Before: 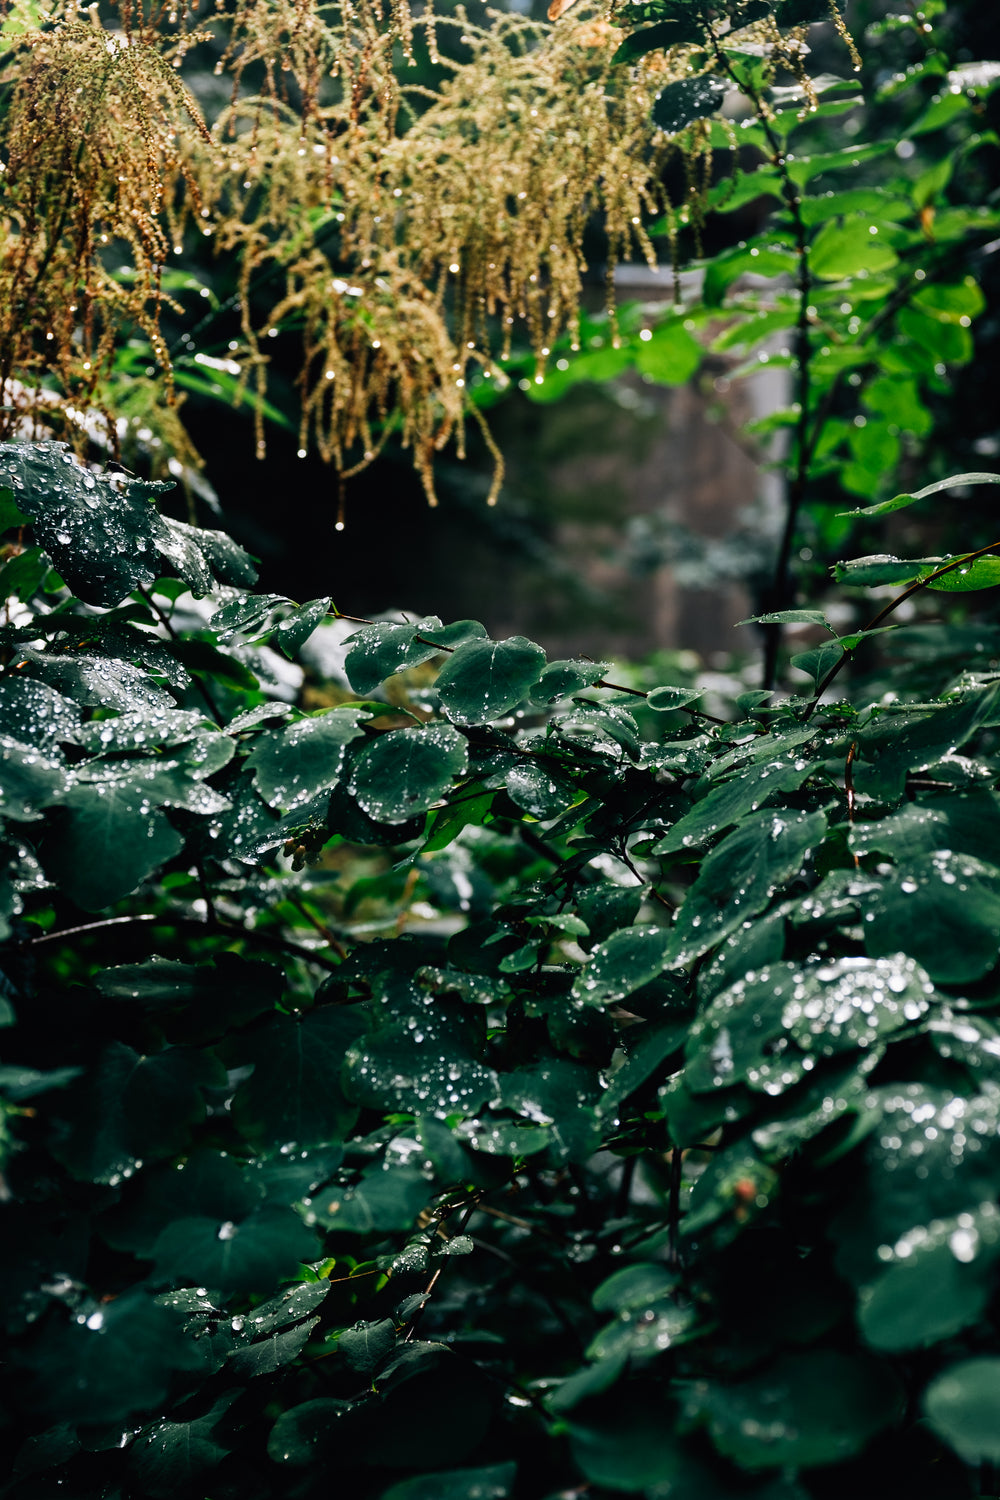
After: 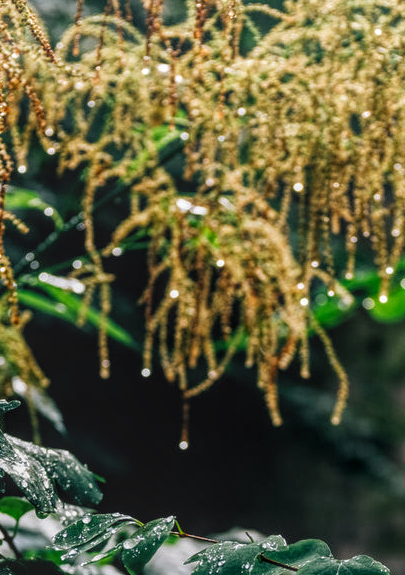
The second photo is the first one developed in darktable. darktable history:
exposure: exposure 0.152 EV, compensate highlight preservation false
crop: left 15.637%, top 5.429%, right 43.788%, bottom 56.215%
local contrast: highlights 66%, shadows 35%, detail 167%, midtone range 0.2
